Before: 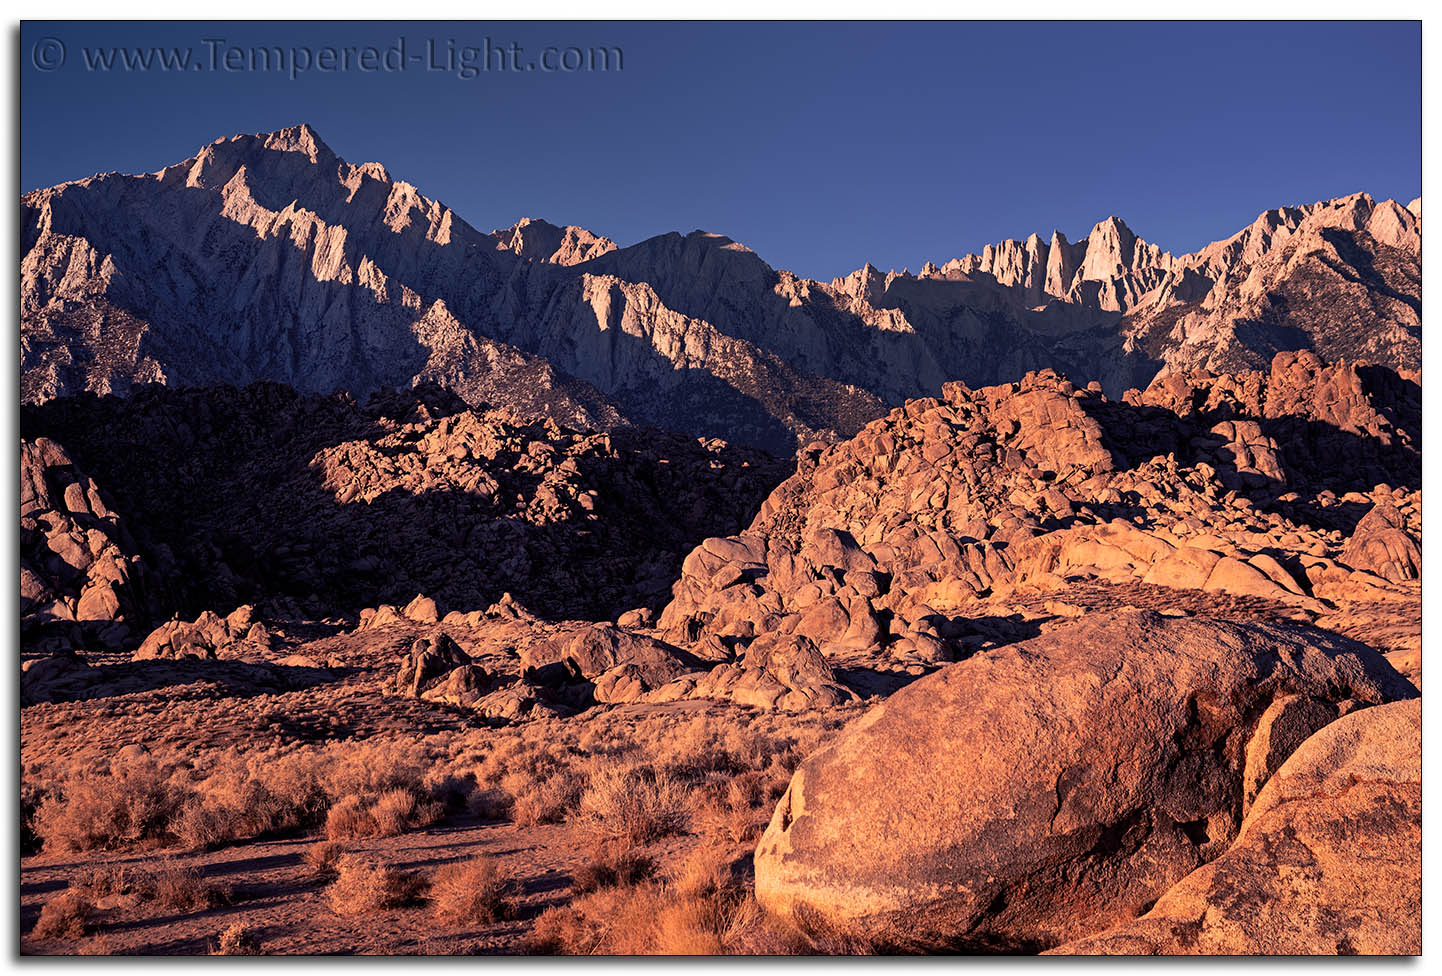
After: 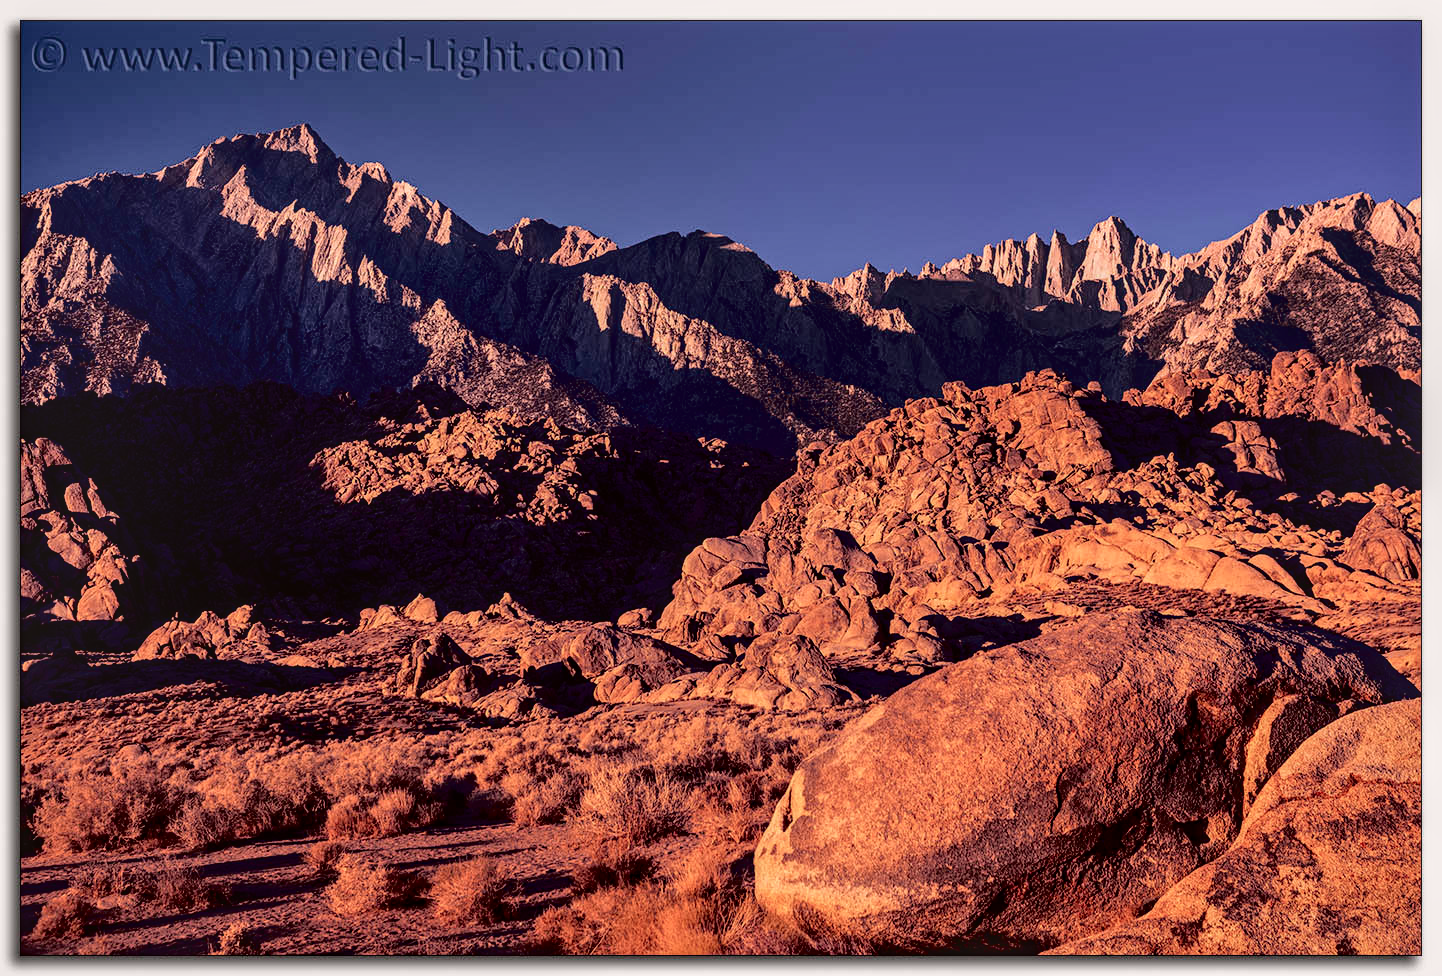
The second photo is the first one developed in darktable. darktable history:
tone curve: curves: ch0 [(0, 0.013) (0.181, 0.074) (0.337, 0.304) (0.498, 0.485) (0.78, 0.742) (0.993, 0.954)]; ch1 [(0, 0) (0.294, 0.184) (0.359, 0.34) (0.362, 0.35) (0.43, 0.41) (0.469, 0.463) (0.495, 0.502) (0.54, 0.563) (0.612, 0.641) (1, 1)]; ch2 [(0, 0) (0.44, 0.437) (0.495, 0.502) (0.524, 0.534) (0.557, 0.56) (0.634, 0.654) (0.728, 0.722) (1, 1)], color space Lab, independent channels, preserve colors none
local contrast: detail 130%
